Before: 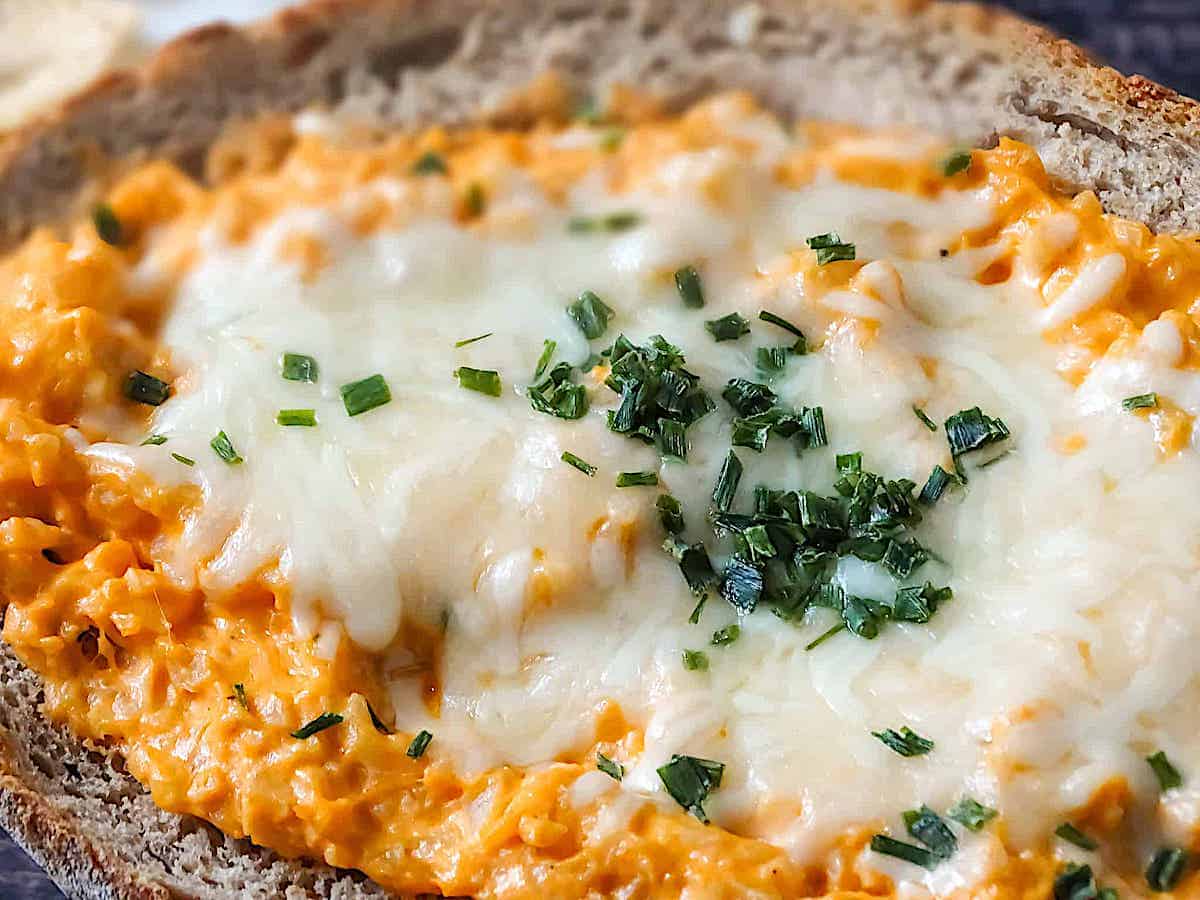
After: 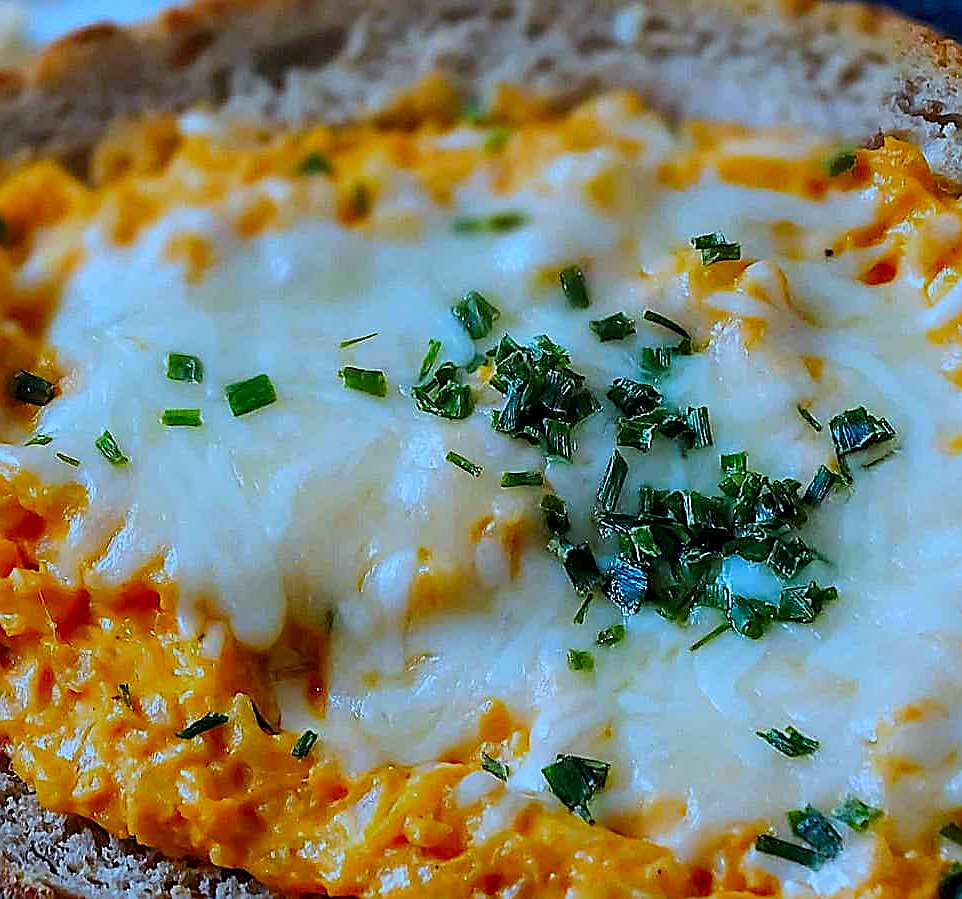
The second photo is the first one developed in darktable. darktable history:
exposure: black level correction 0, exposure -0.721 EV, compensate highlight preservation false
crop and rotate: left 9.597%, right 10.195%
white balance: red 0.925, blue 1.046
contrast equalizer: octaves 7, y [[0.528 ×6], [0.514 ×6], [0.362 ×6], [0 ×6], [0 ×6]]
sharpen: radius 1.4, amount 1.25, threshold 0.7
color calibration: x 0.372, y 0.386, temperature 4283.97 K
color contrast: green-magenta contrast 1.55, blue-yellow contrast 1.83
